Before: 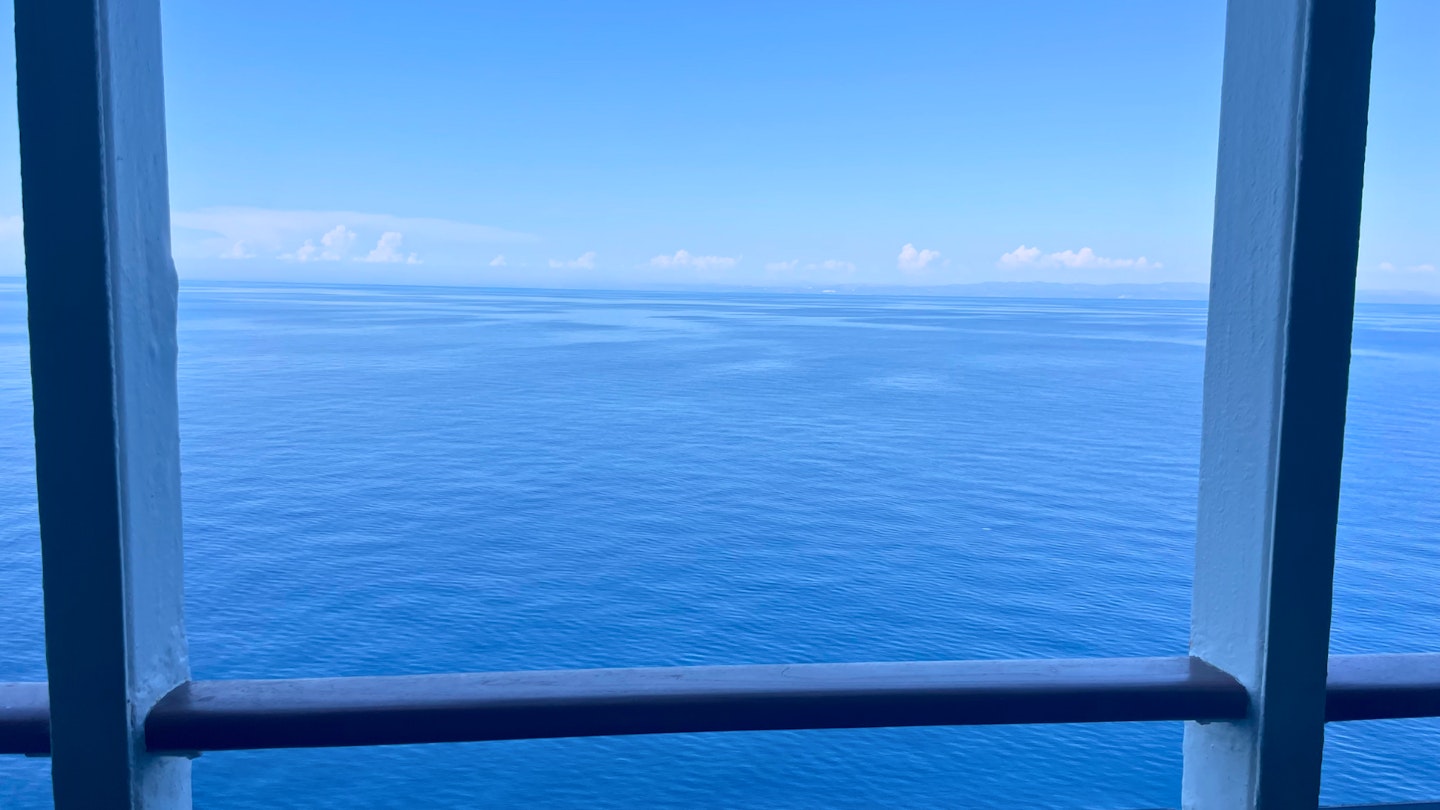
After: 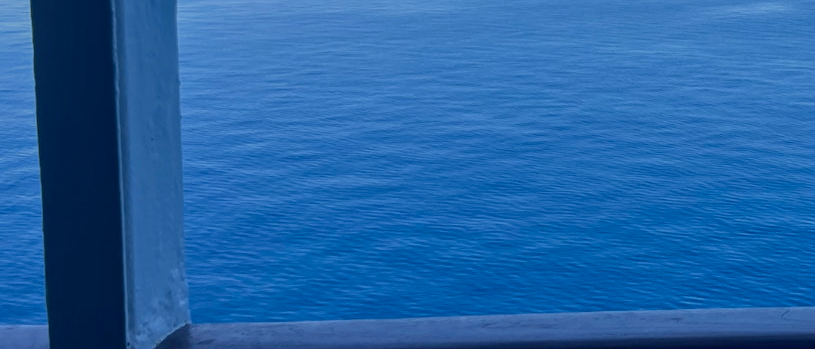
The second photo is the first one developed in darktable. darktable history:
local contrast: detail 130%
crop: top 44.178%, right 43.345%, bottom 12.705%
color zones: curves: ch0 [(0, 0.5) (0.125, 0.4) (0.25, 0.5) (0.375, 0.4) (0.5, 0.4) (0.625, 0.35) (0.75, 0.35) (0.875, 0.5)]; ch1 [(0, 0.35) (0.125, 0.45) (0.25, 0.35) (0.375, 0.35) (0.5, 0.35) (0.625, 0.35) (0.75, 0.45) (0.875, 0.35)]; ch2 [(0, 0.6) (0.125, 0.5) (0.25, 0.5) (0.375, 0.6) (0.5, 0.6) (0.625, 0.5) (0.75, 0.5) (0.875, 0.5)]
